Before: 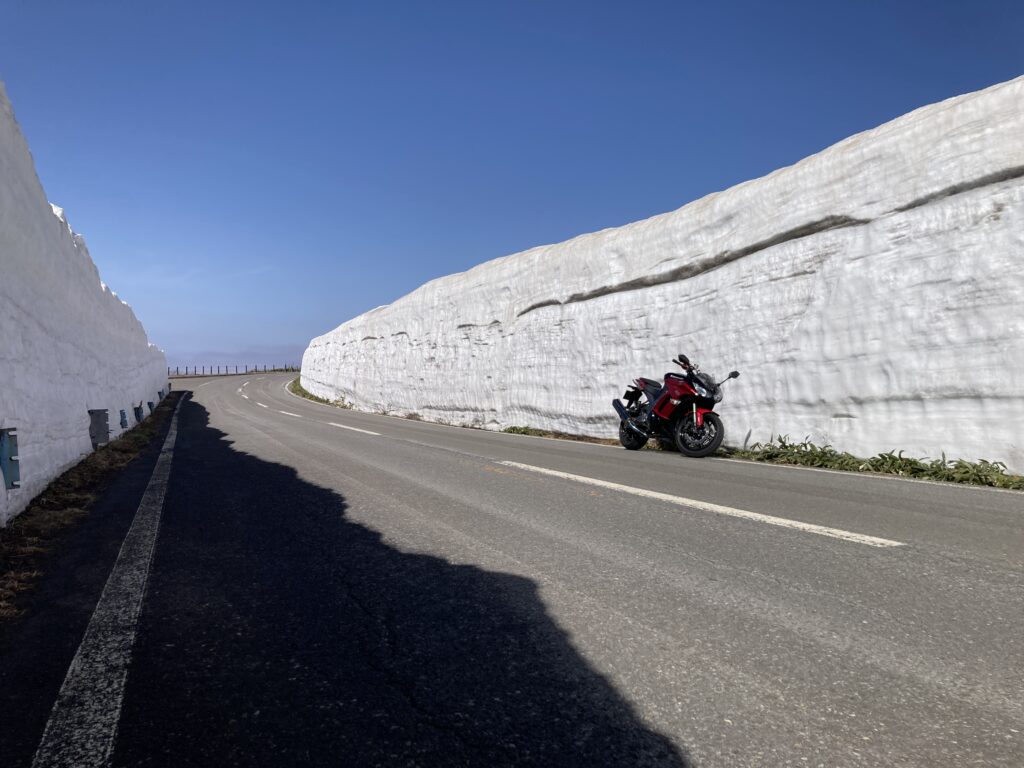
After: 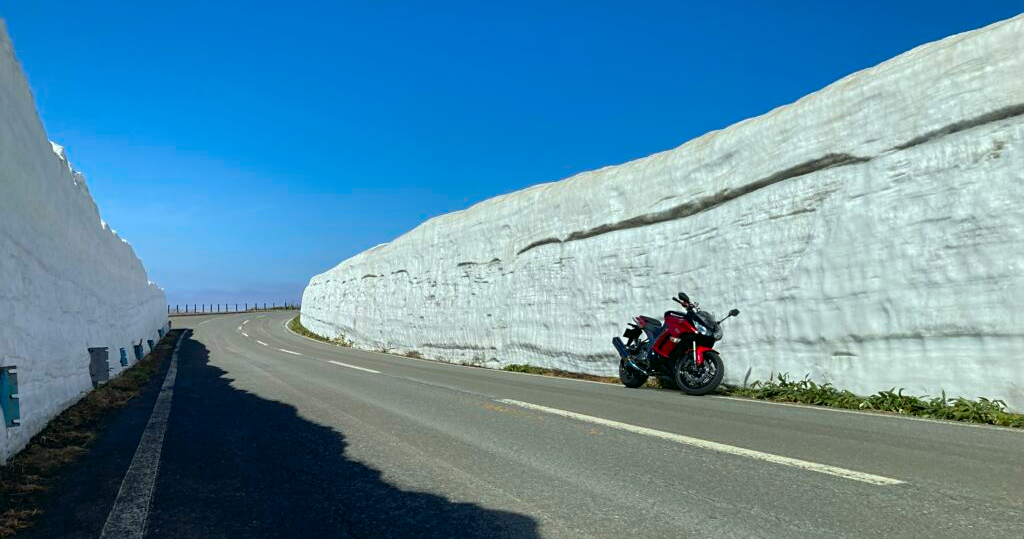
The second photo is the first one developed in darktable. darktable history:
crop and rotate: top 8.153%, bottom 21.548%
sharpen: amount 0.207
color correction: highlights a* -7.61, highlights b* 1.23, shadows a* -3.43, saturation 1.38
shadows and highlights: shadows 25.86, highlights -23.18
